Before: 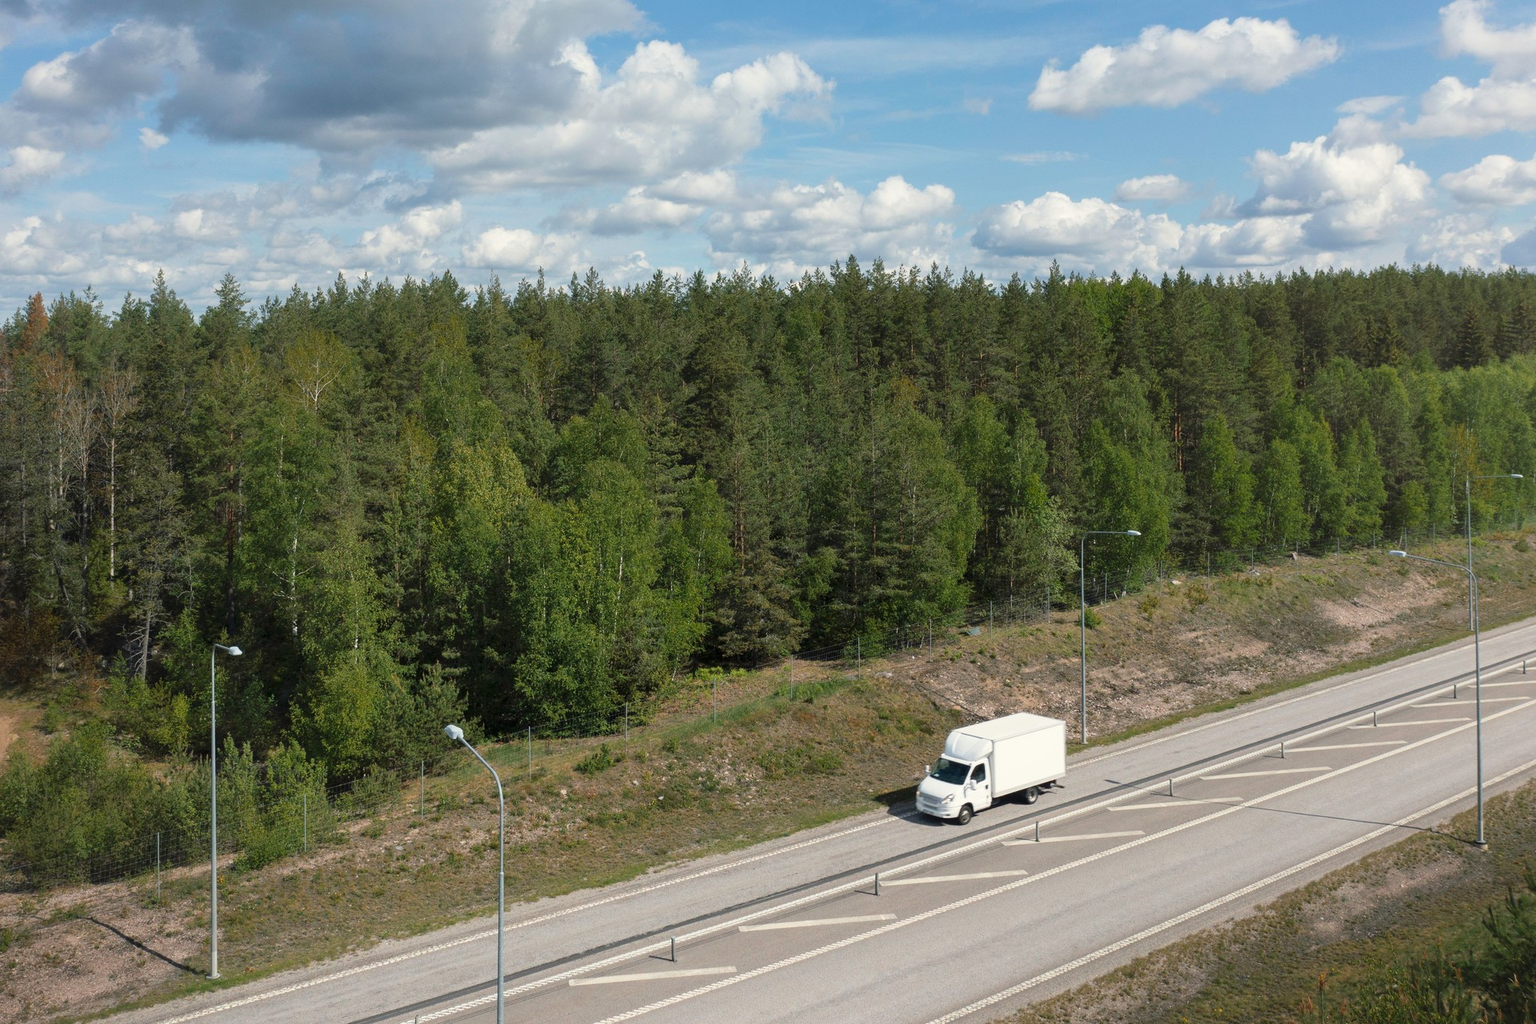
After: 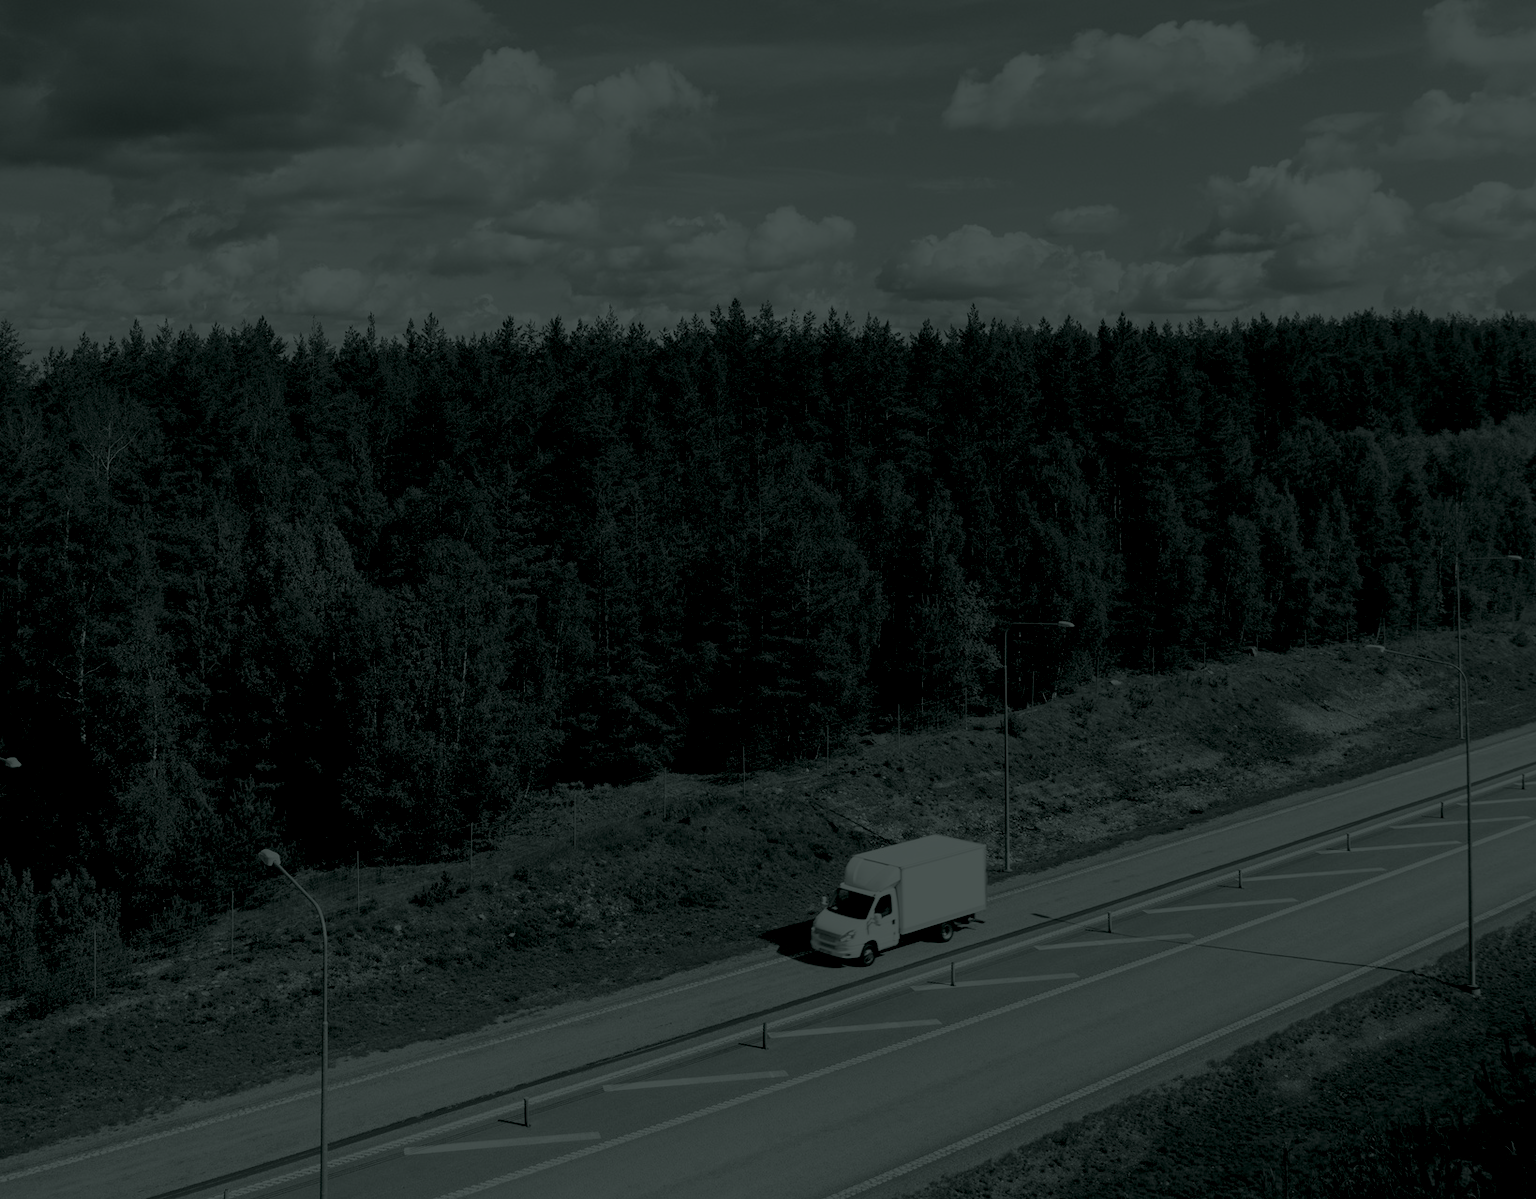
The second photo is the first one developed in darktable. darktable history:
filmic rgb: black relative exposure -5 EV, white relative exposure 3.5 EV, hardness 3.19, contrast 1.2, highlights saturation mix -50%
colorize: hue 90°, saturation 19%, lightness 1.59%, version 1
crop and rotate: left 14.584%
